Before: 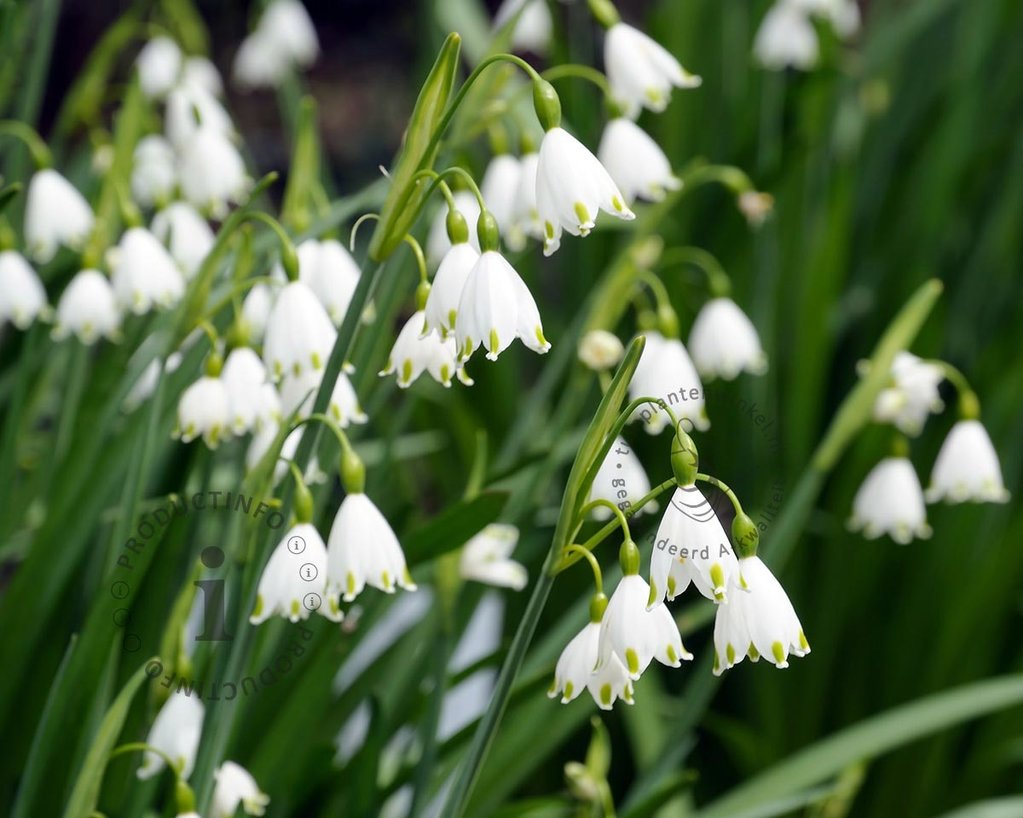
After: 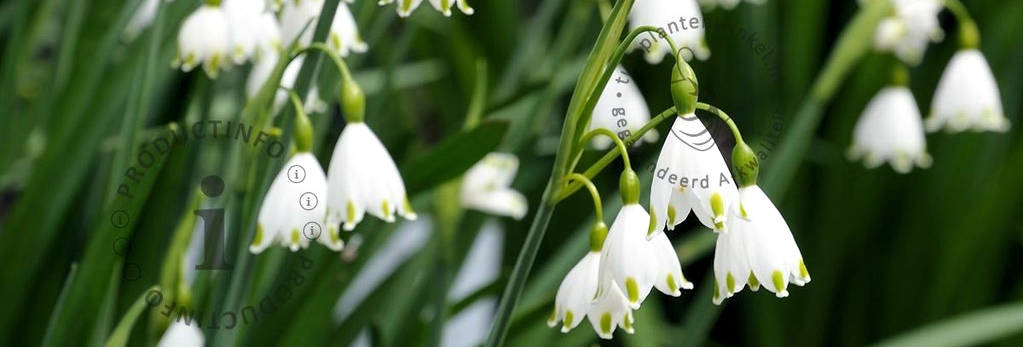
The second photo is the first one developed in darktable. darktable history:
levels: levels [0.031, 0.5, 0.969]
crop: top 45.417%, bottom 12.124%
